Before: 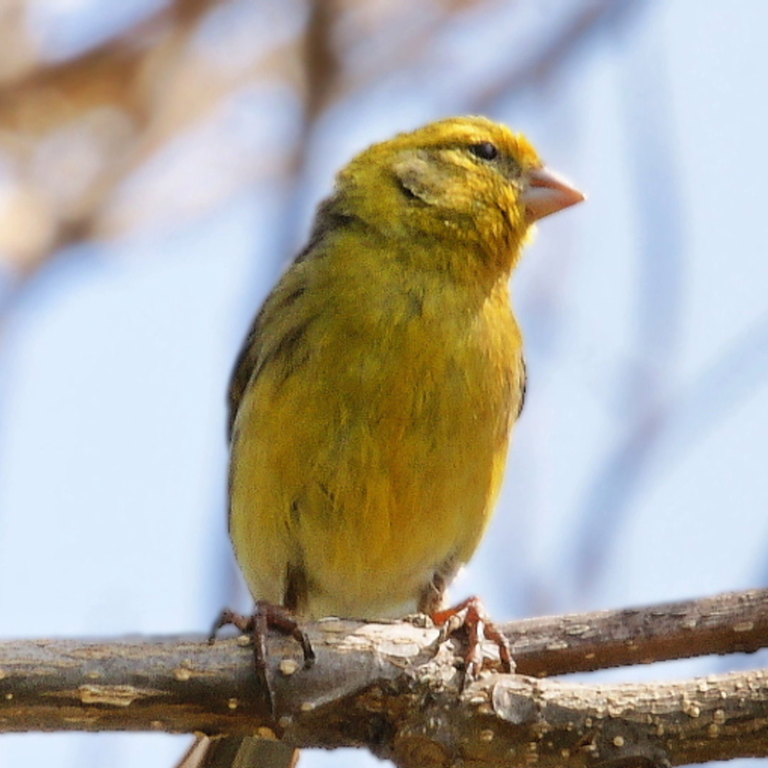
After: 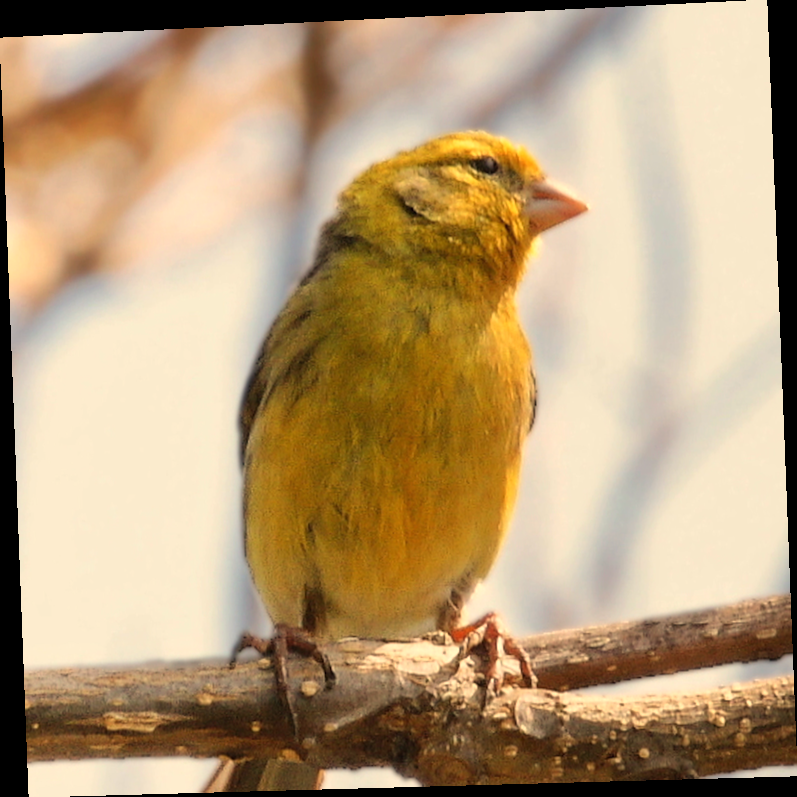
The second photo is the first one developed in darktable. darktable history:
rotate and perspective: rotation -2.22°, lens shift (horizontal) -0.022, automatic cropping off
white balance: red 1.138, green 0.996, blue 0.812
